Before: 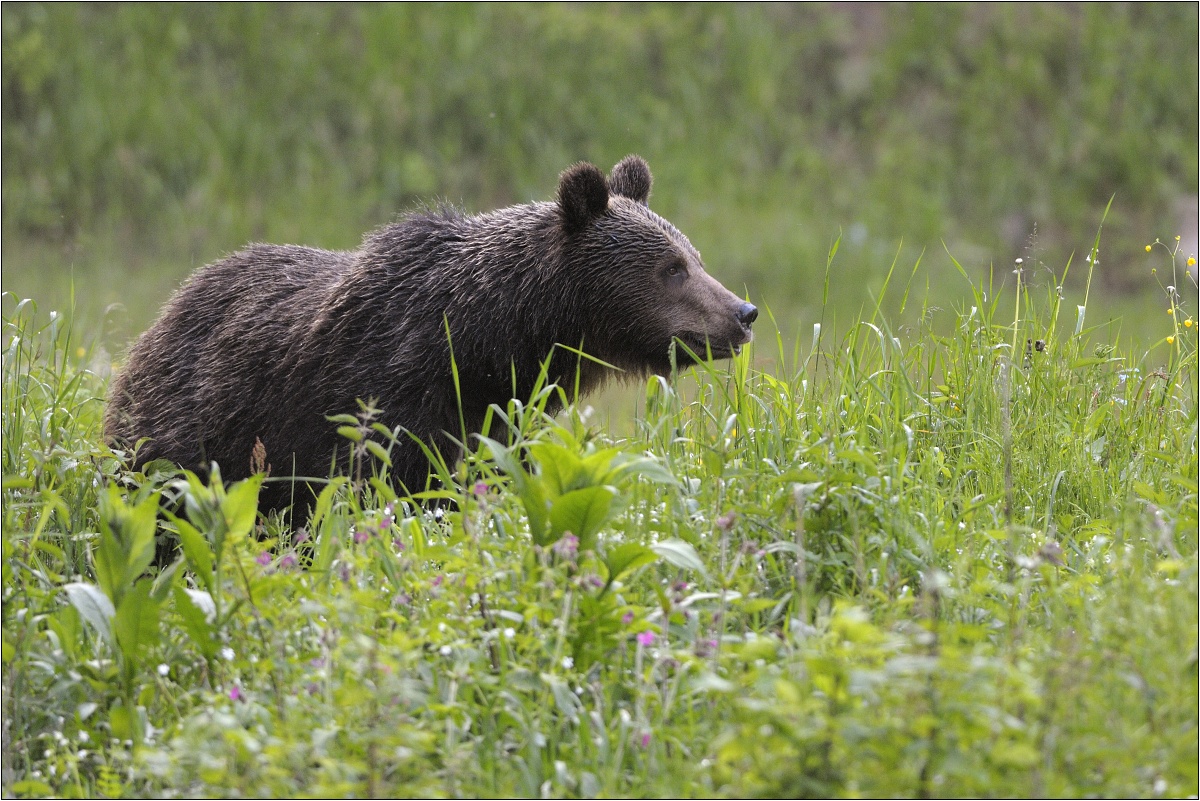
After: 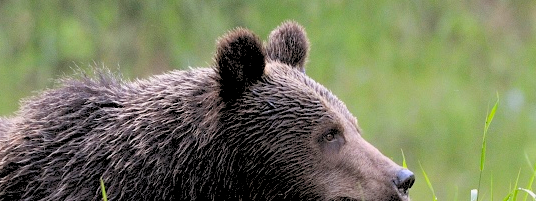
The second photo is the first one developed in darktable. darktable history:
rgb levels: preserve colors sum RGB, levels [[0.038, 0.433, 0.934], [0, 0.5, 1], [0, 0.5, 1]]
base curve: curves: ch0 [(0, 0) (0.666, 0.806) (1, 1)]
crop: left 28.64%, top 16.832%, right 26.637%, bottom 58.055%
